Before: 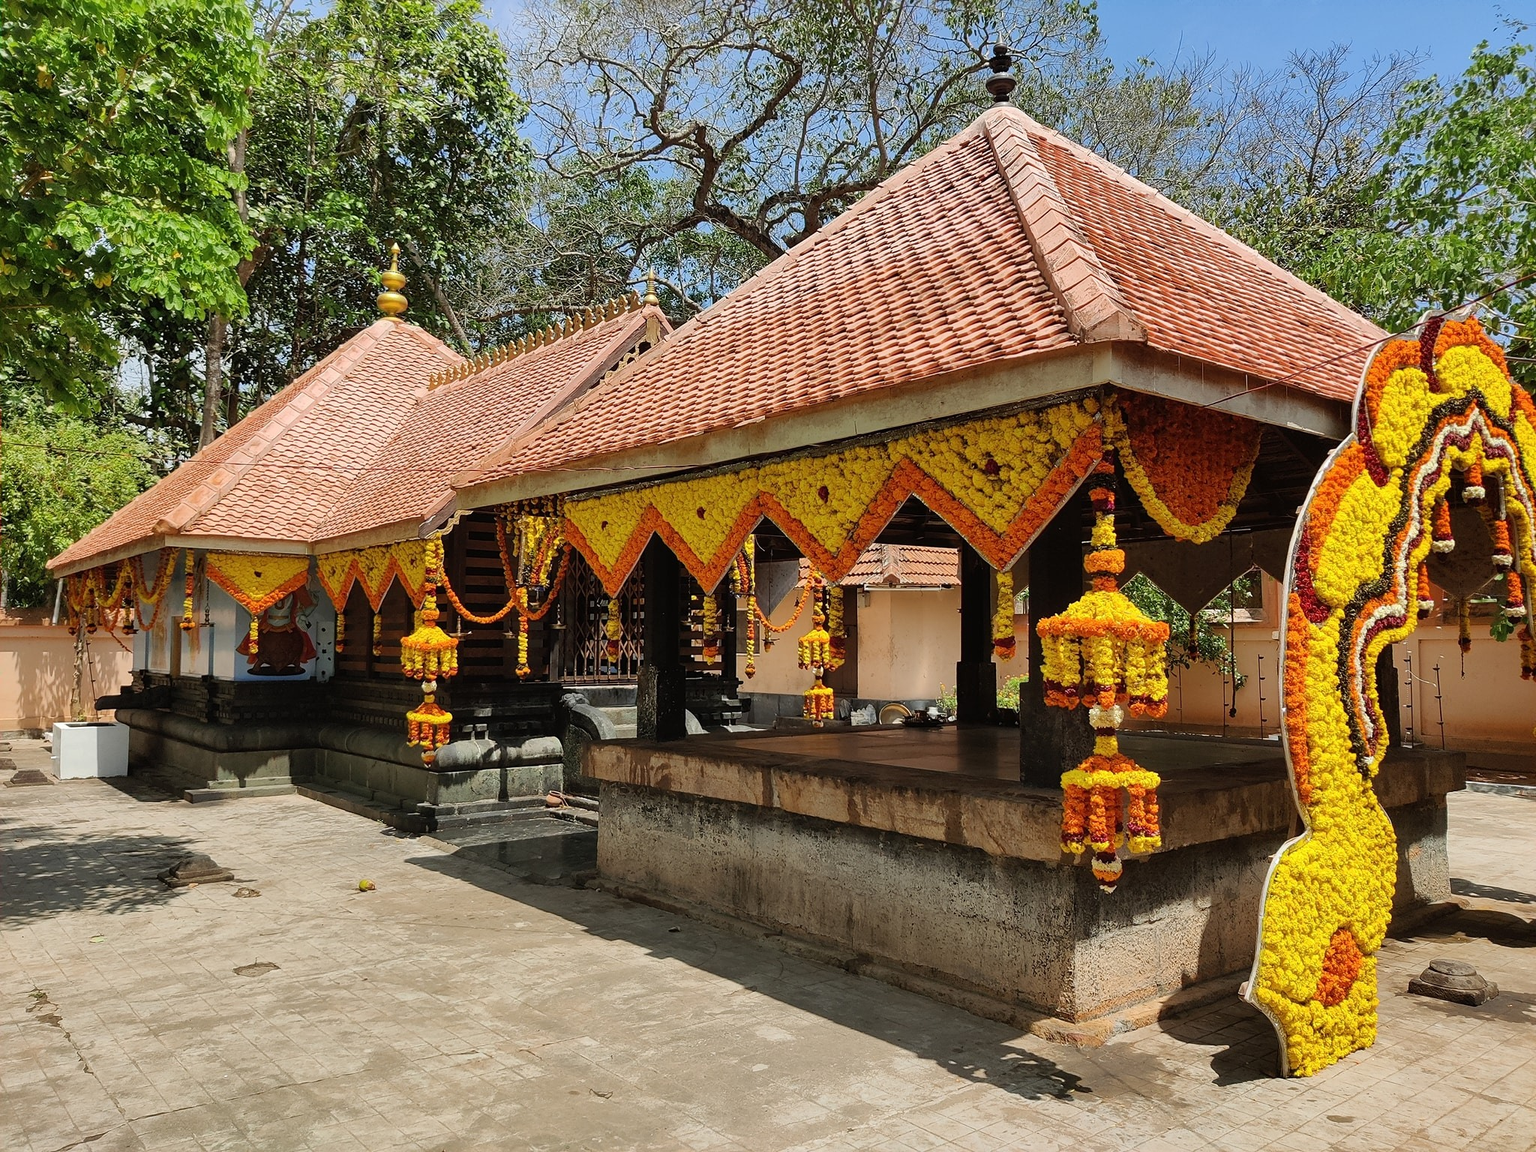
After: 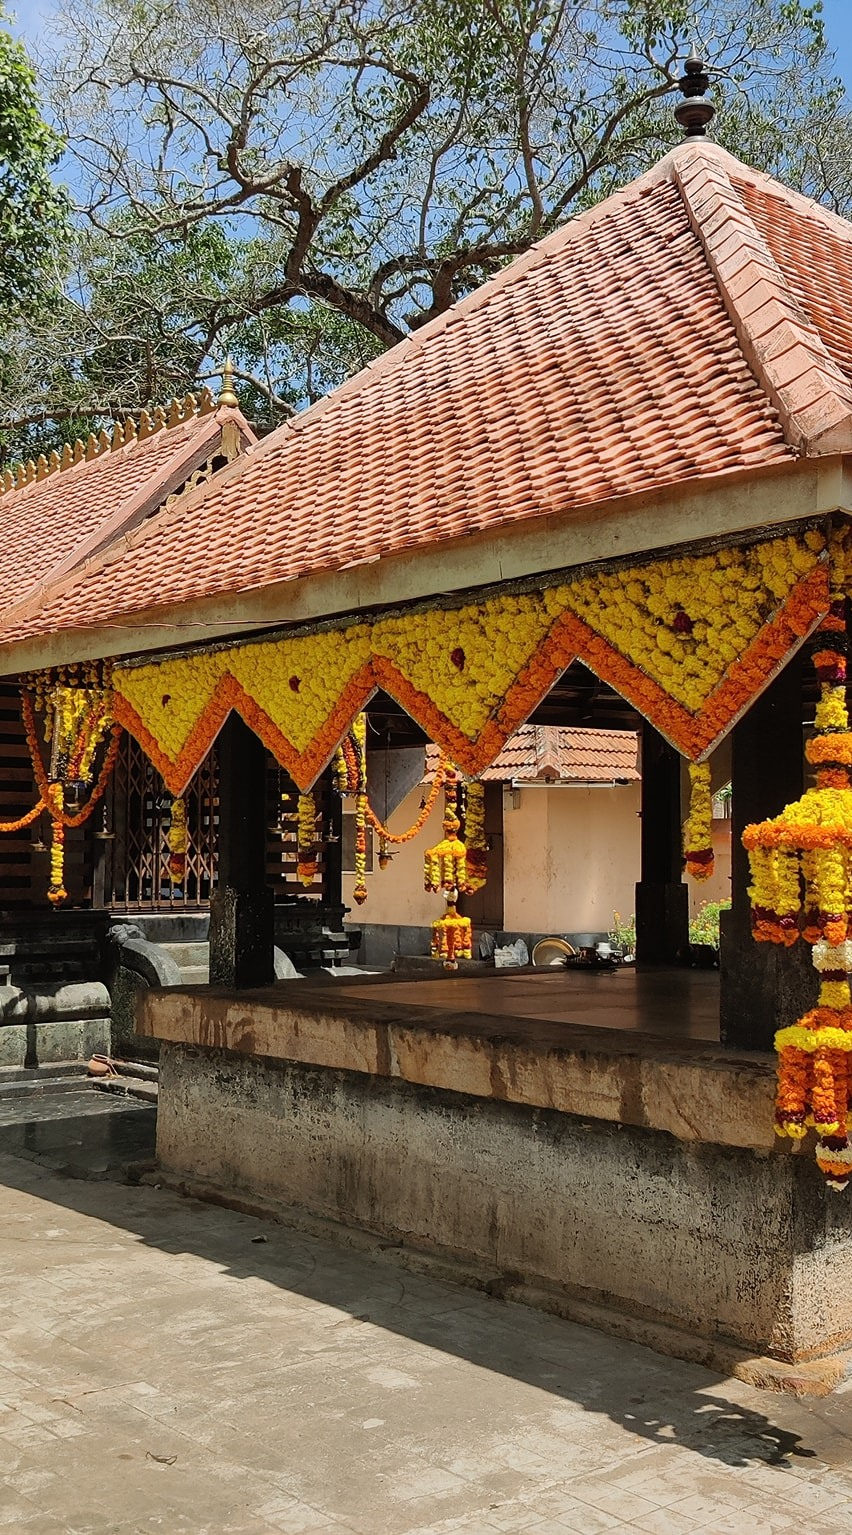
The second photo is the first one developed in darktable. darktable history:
crop: left 31.259%, right 27.113%
